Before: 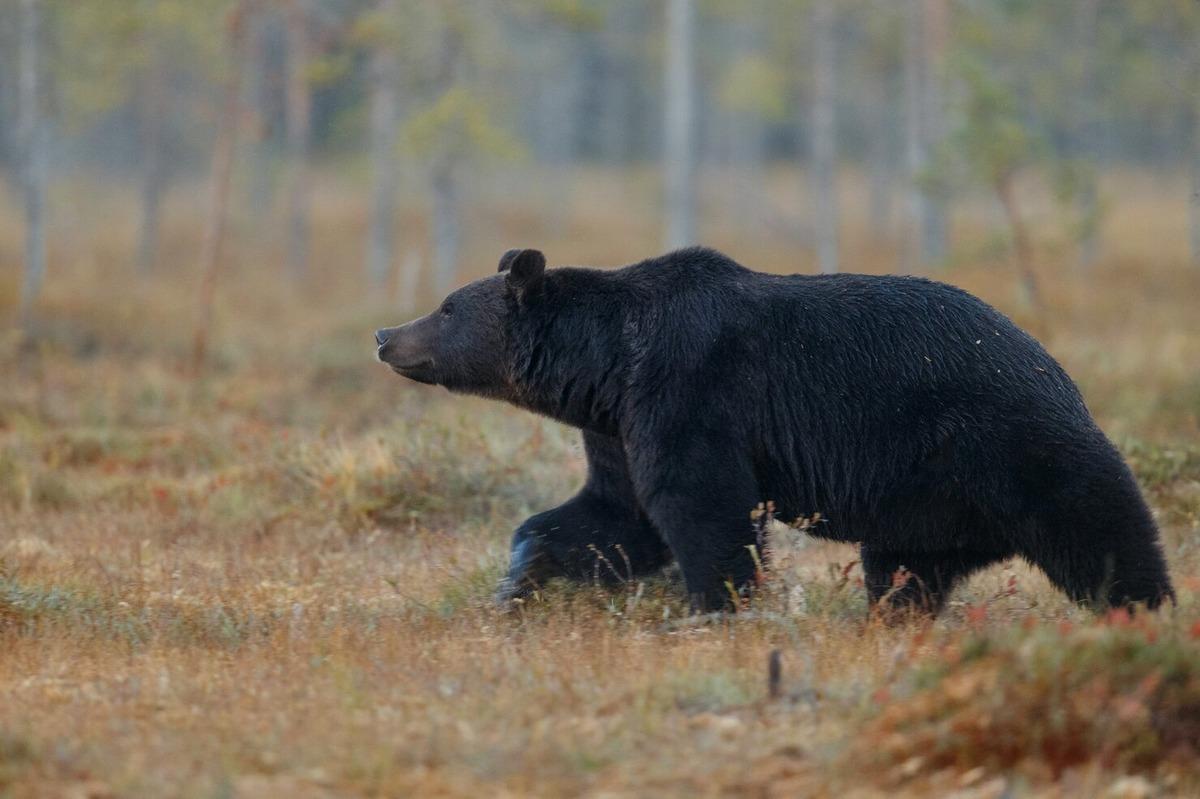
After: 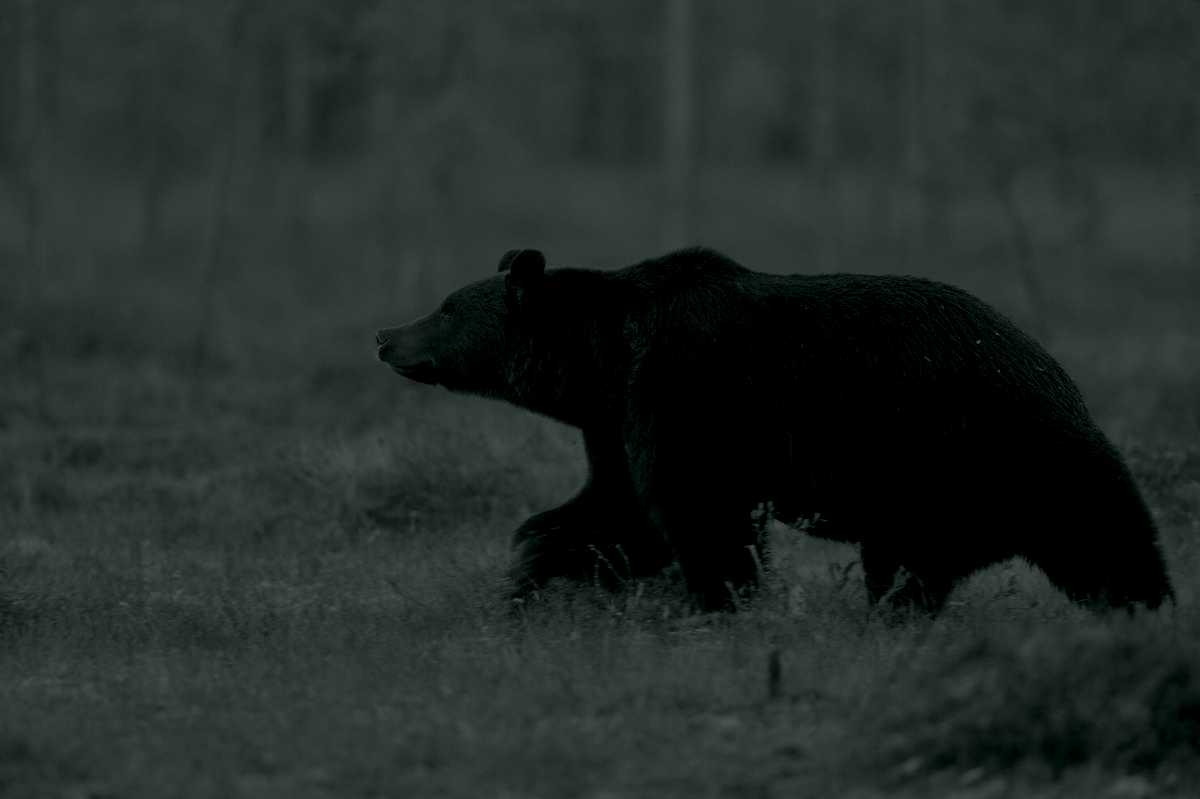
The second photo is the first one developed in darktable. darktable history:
exposure: exposure 0.556 EV, compensate highlight preservation false
colorize: hue 90°, saturation 19%, lightness 1.59%, version 1
